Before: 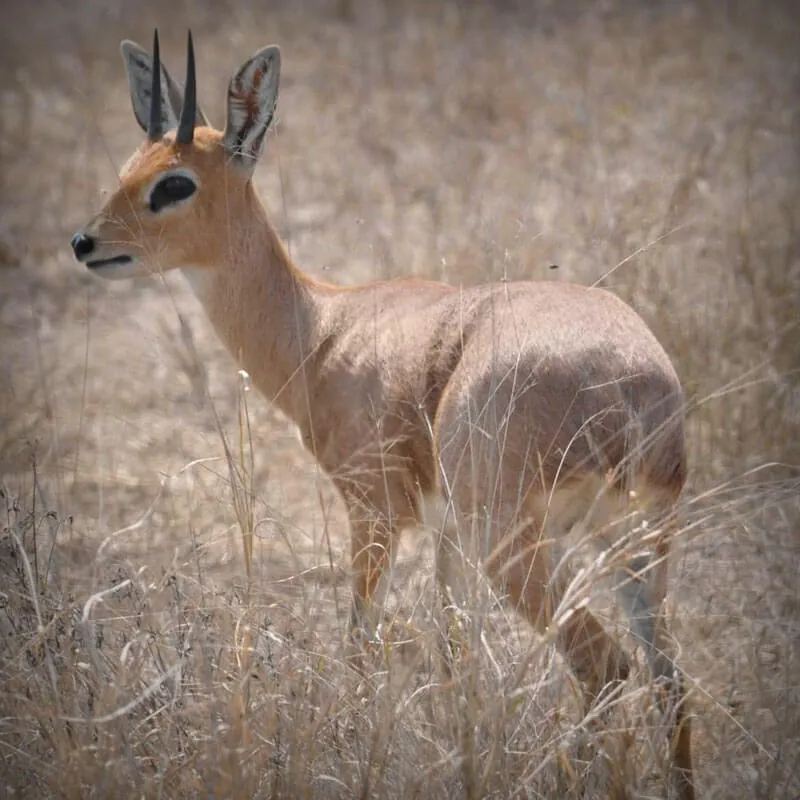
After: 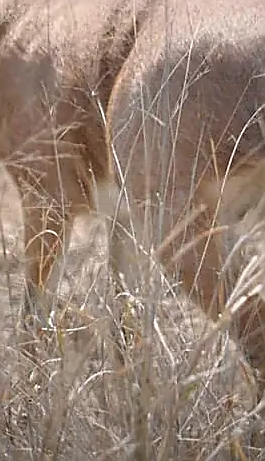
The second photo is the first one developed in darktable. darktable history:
crop: left 40.878%, top 39.176%, right 25.993%, bottom 3.081%
sharpen: radius 1.4, amount 1.25, threshold 0.7
